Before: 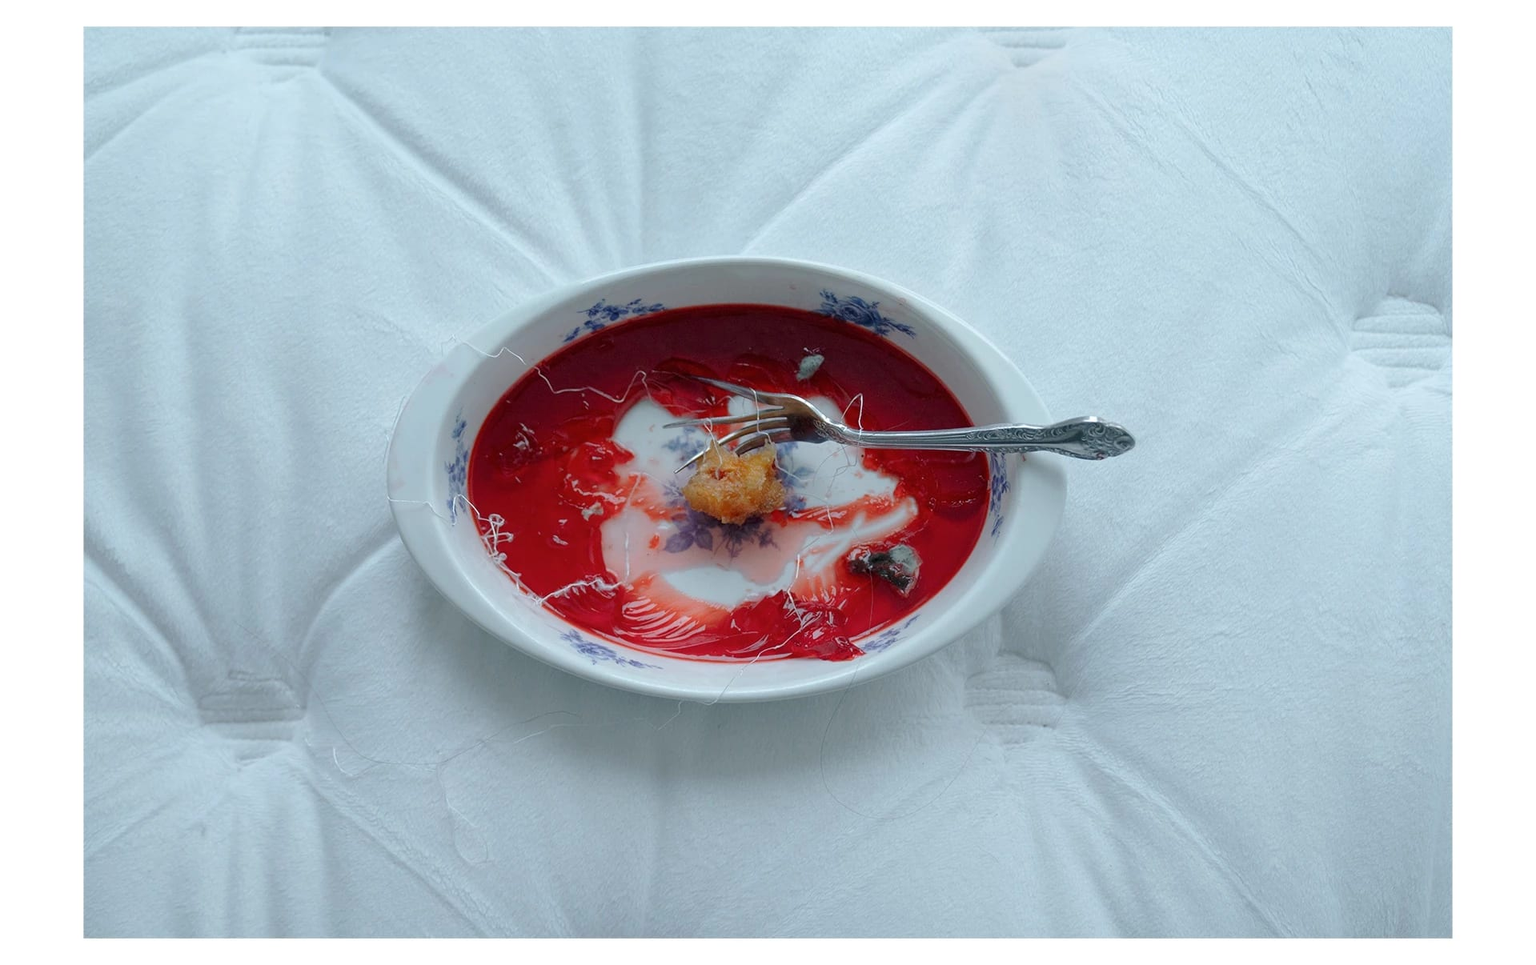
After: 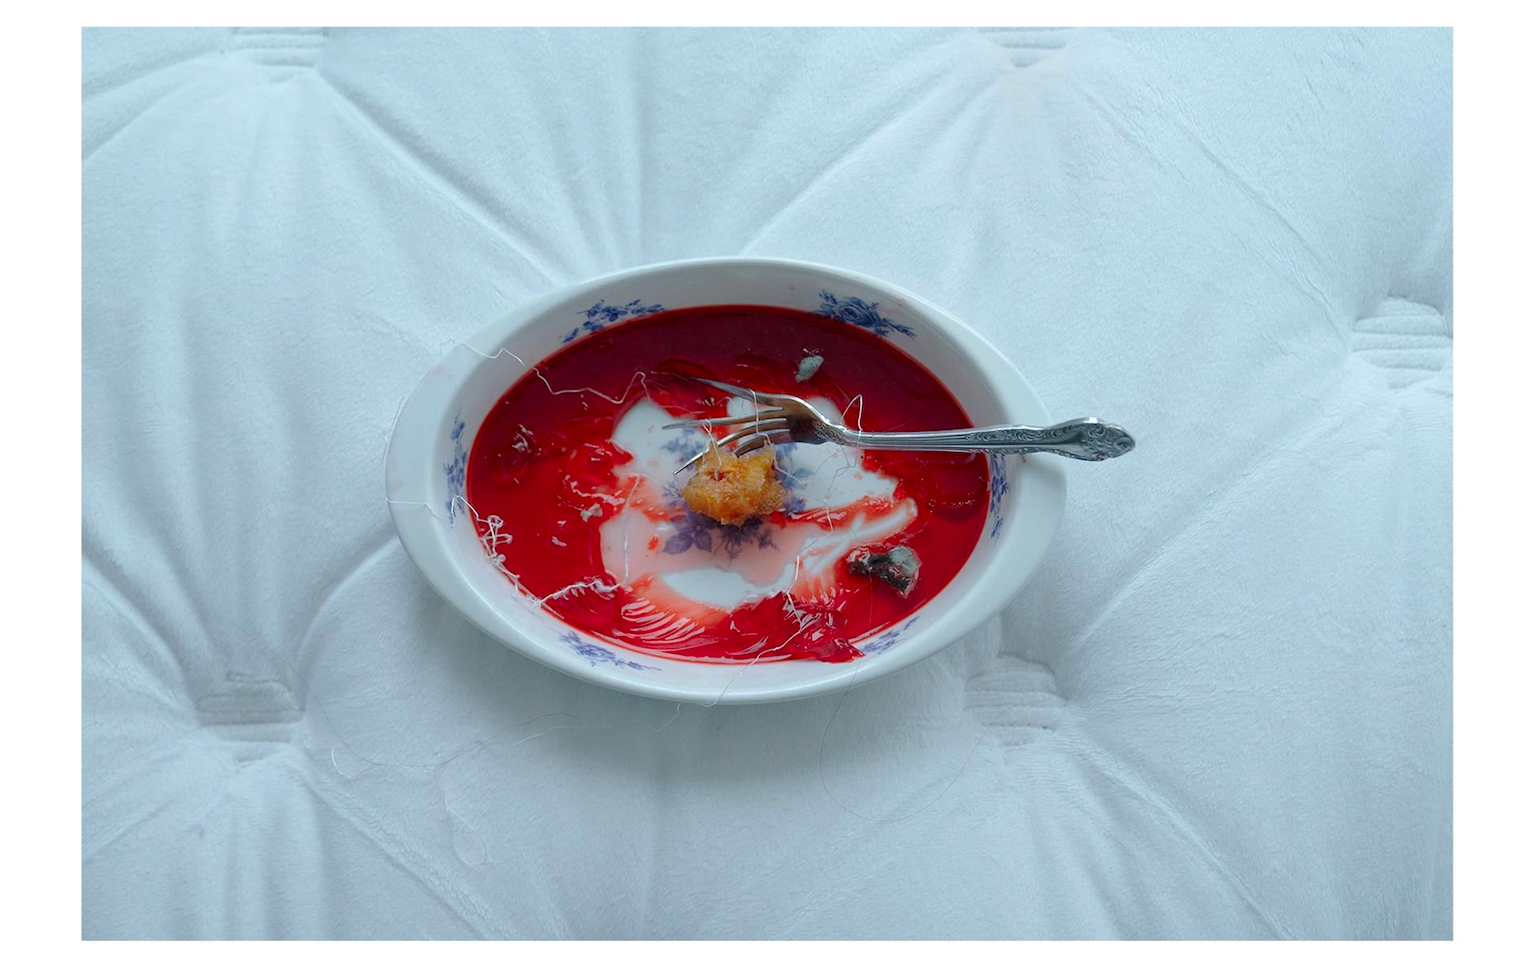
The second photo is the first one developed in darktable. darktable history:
crop: left 0.187%
color correction: highlights b* 0.036, saturation 1.15
